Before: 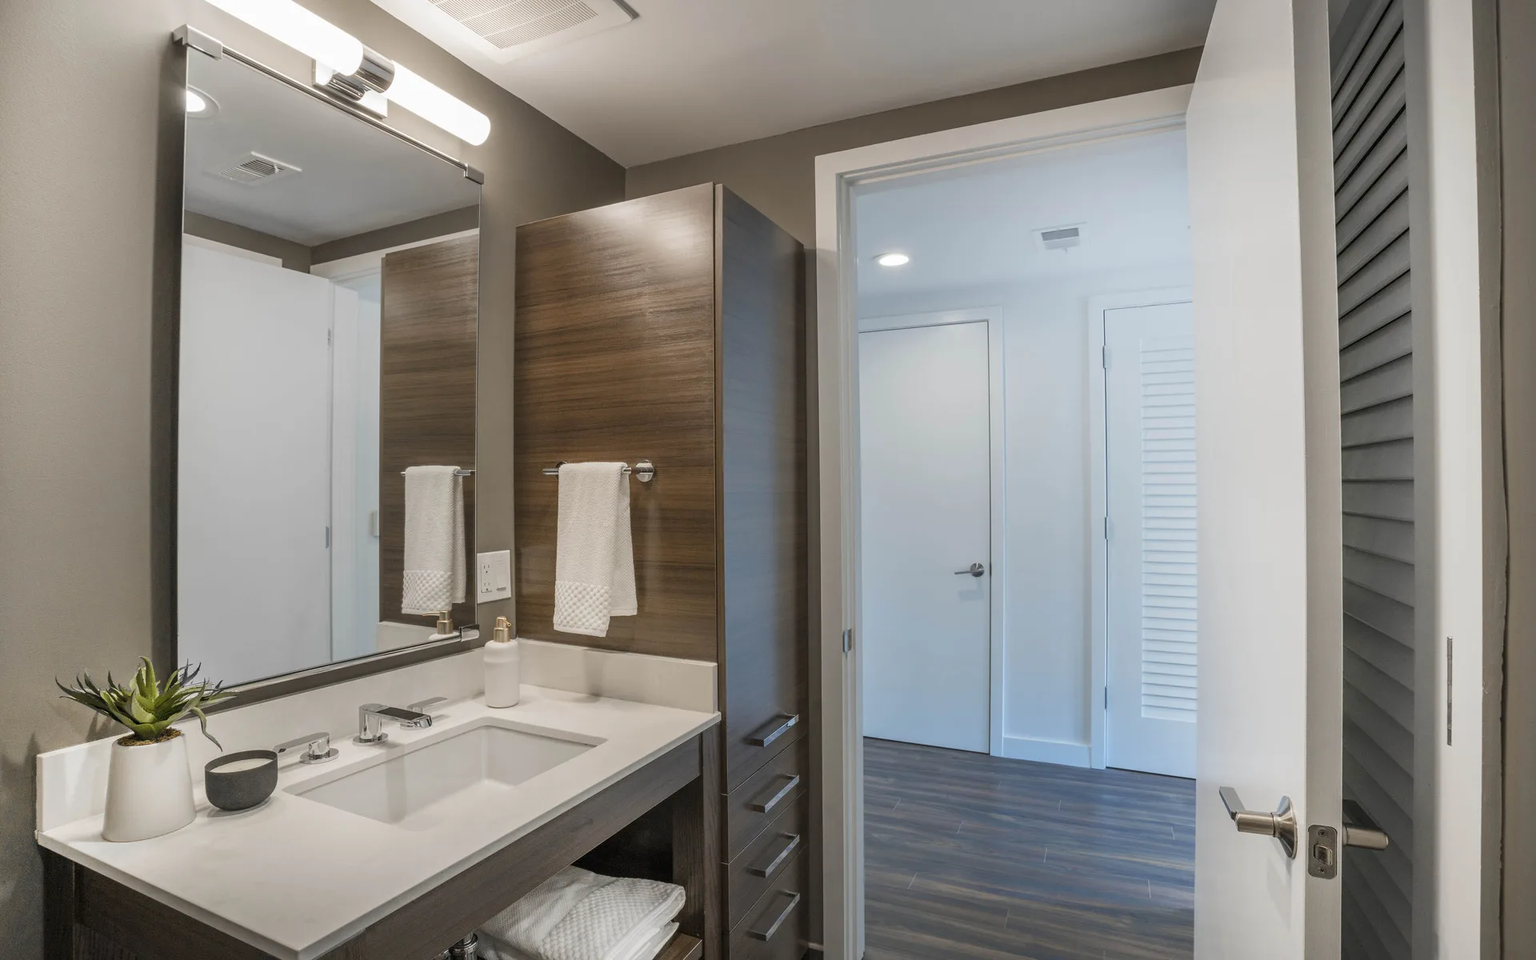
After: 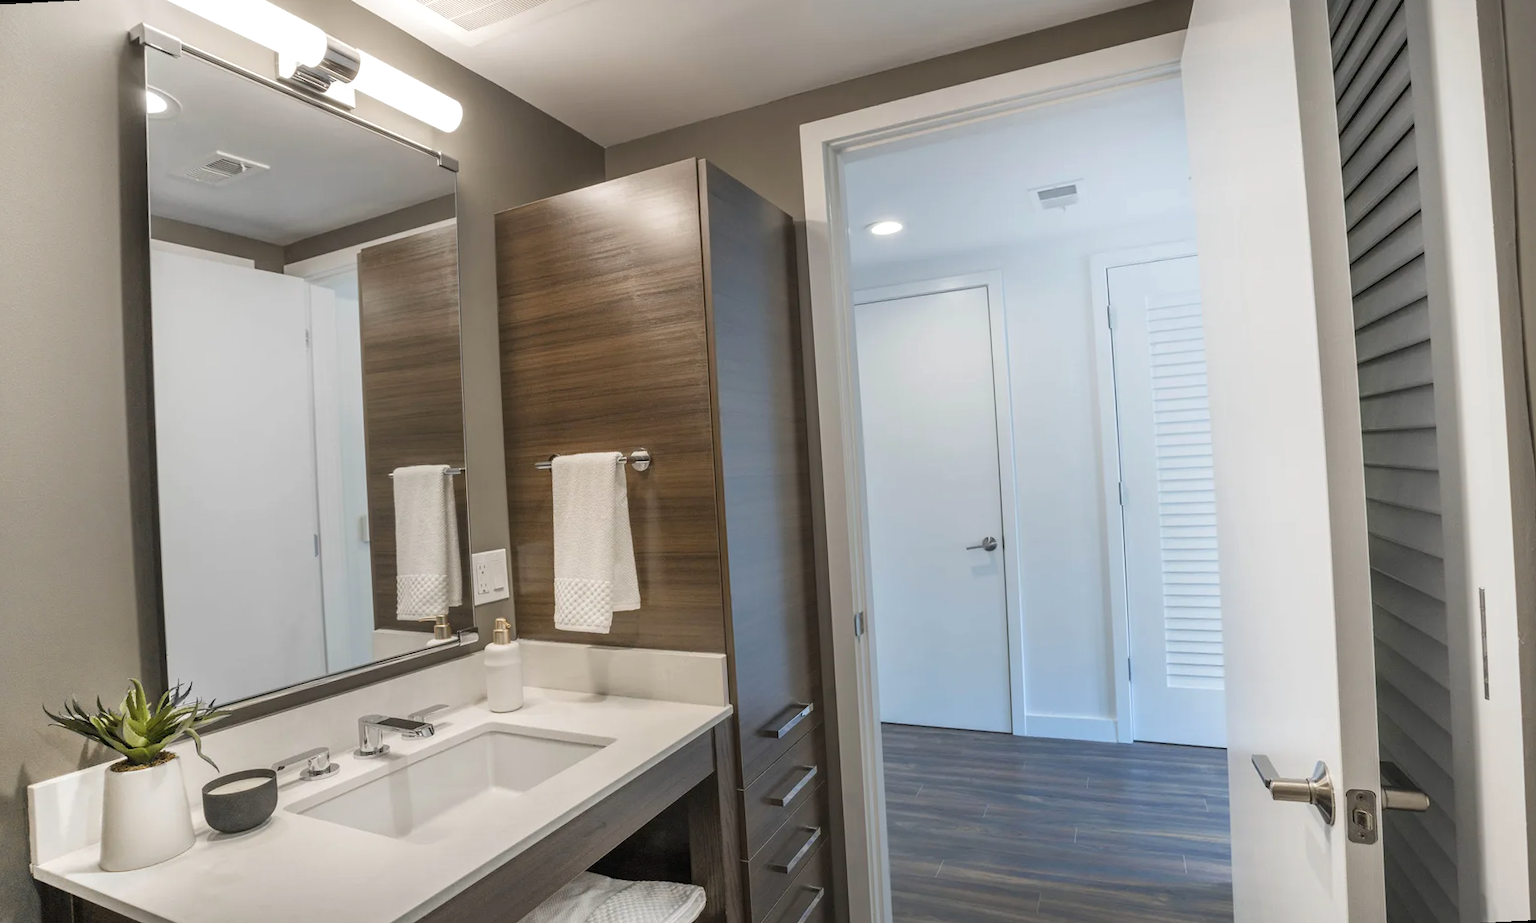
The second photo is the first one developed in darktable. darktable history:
exposure: exposure 0.2 EV, compensate highlight preservation false
rotate and perspective: rotation -3°, crop left 0.031, crop right 0.968, crop top 0.07, crop bottom 0.93
